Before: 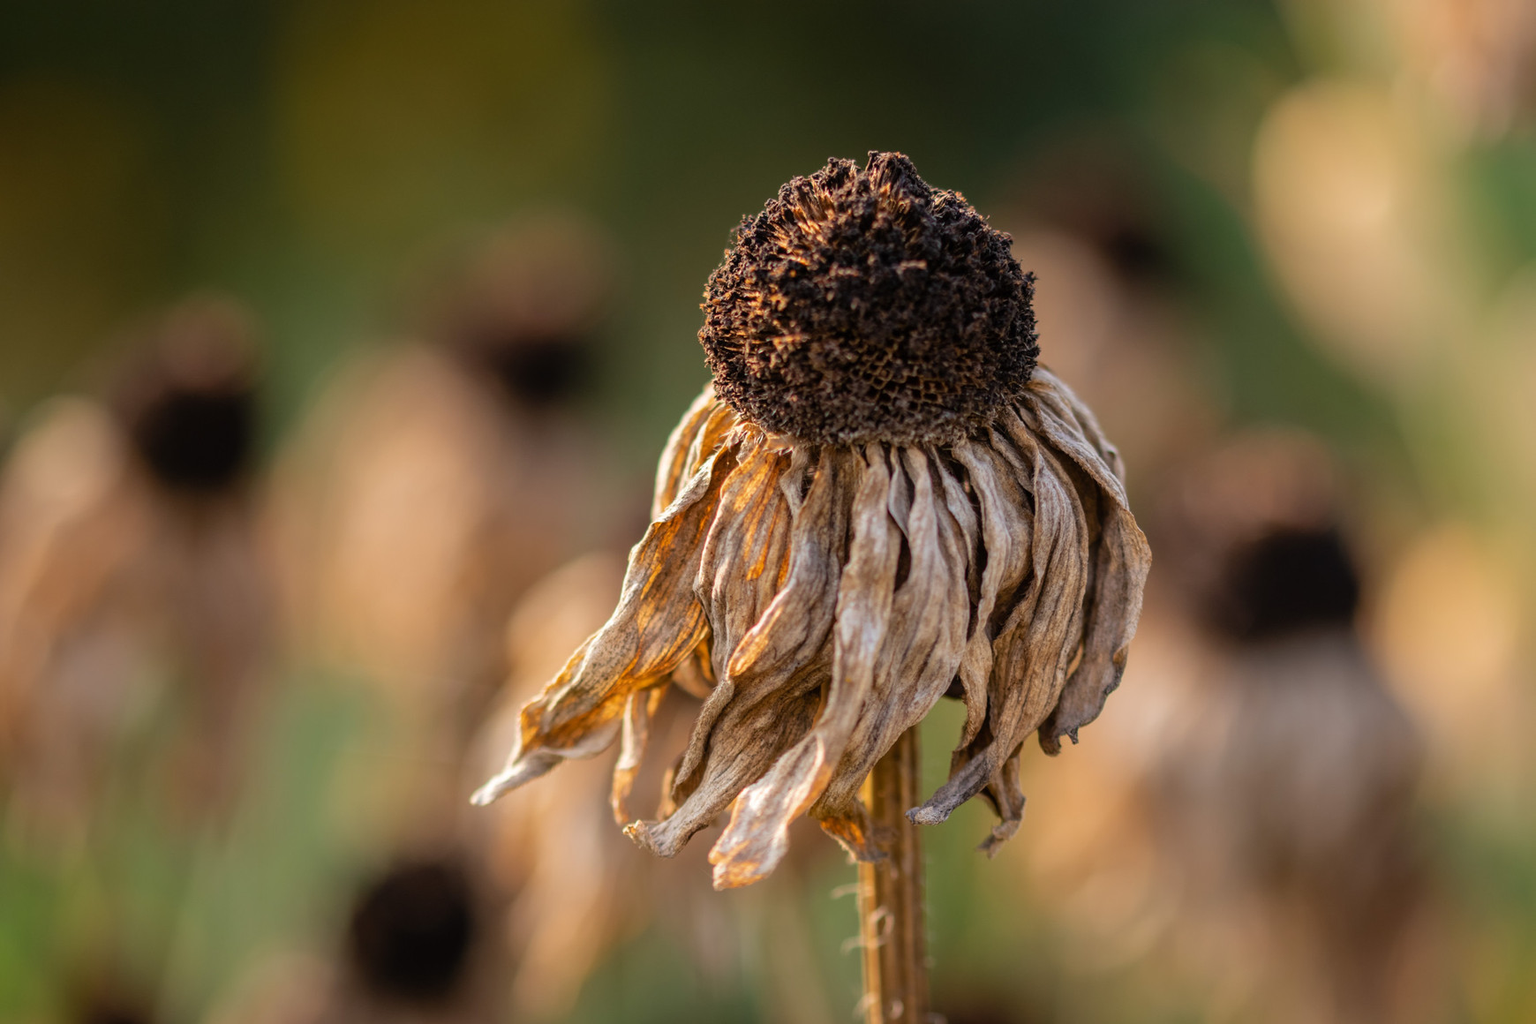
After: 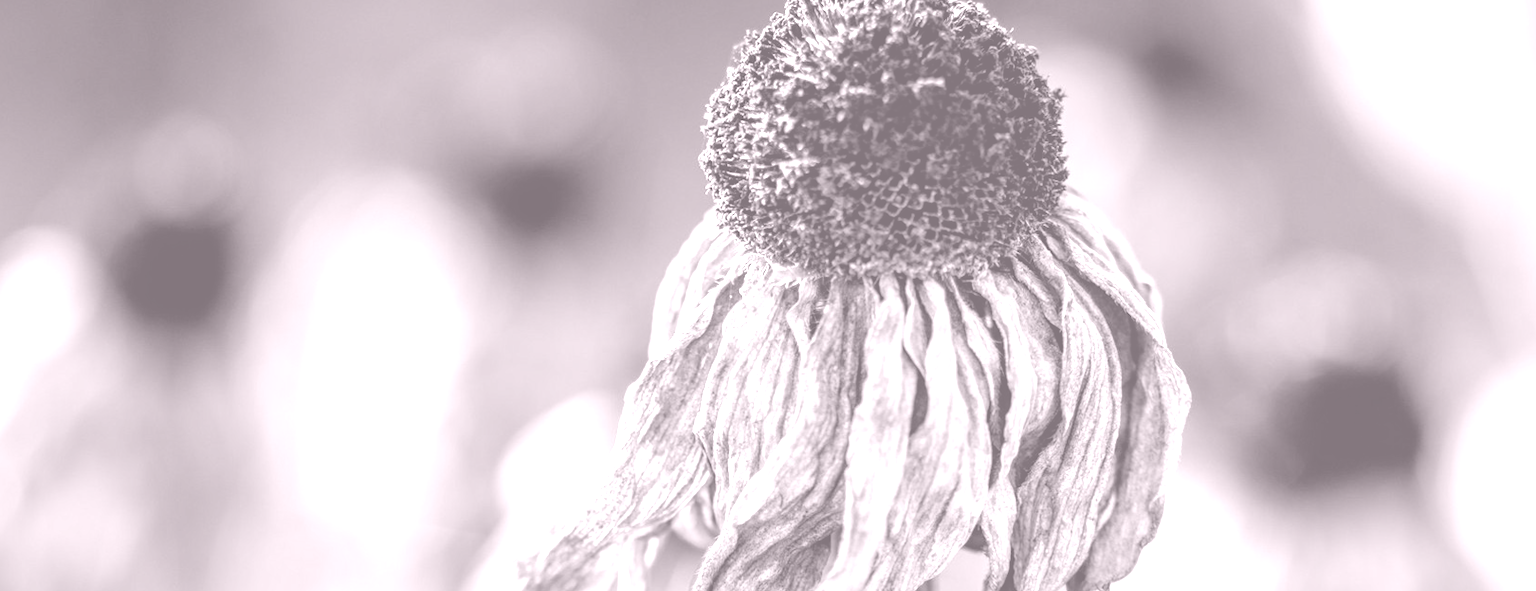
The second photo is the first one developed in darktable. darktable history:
local contrast: detail 130%
rotate and perspective: lens shift (horizontal) -0.055, automatic cropping off
crop: left 1.744%, top 19.225%, right 5.069%, bottom 28.357%
velvia: on, module defaults
colorize: hue 25.2°, saturation 83%, source mix 82%, lightness 79%, version 1
